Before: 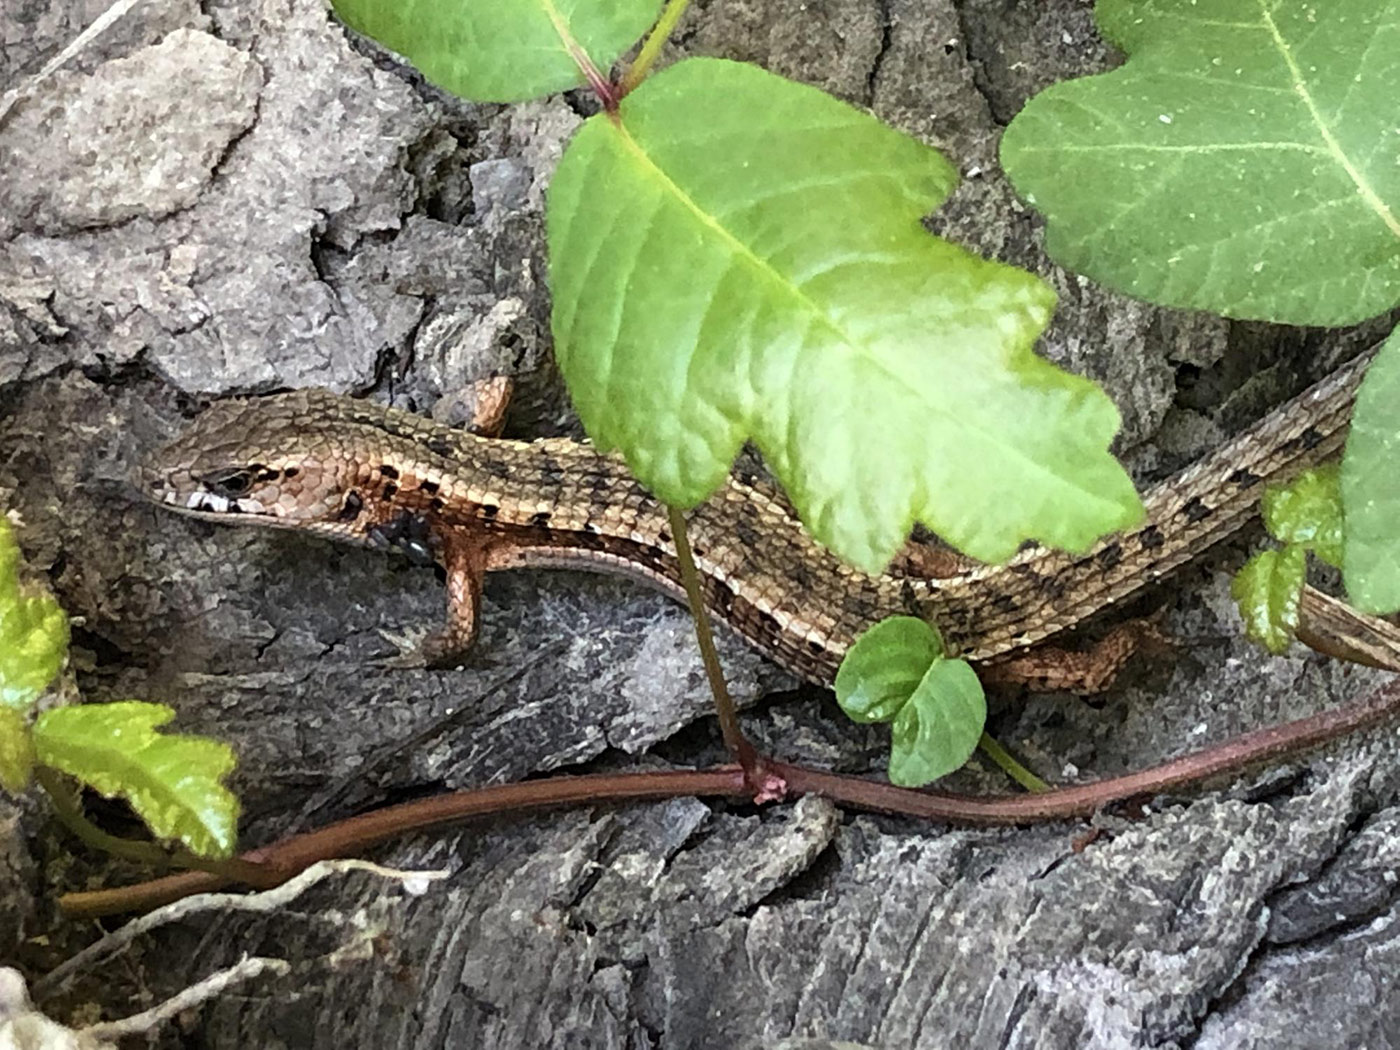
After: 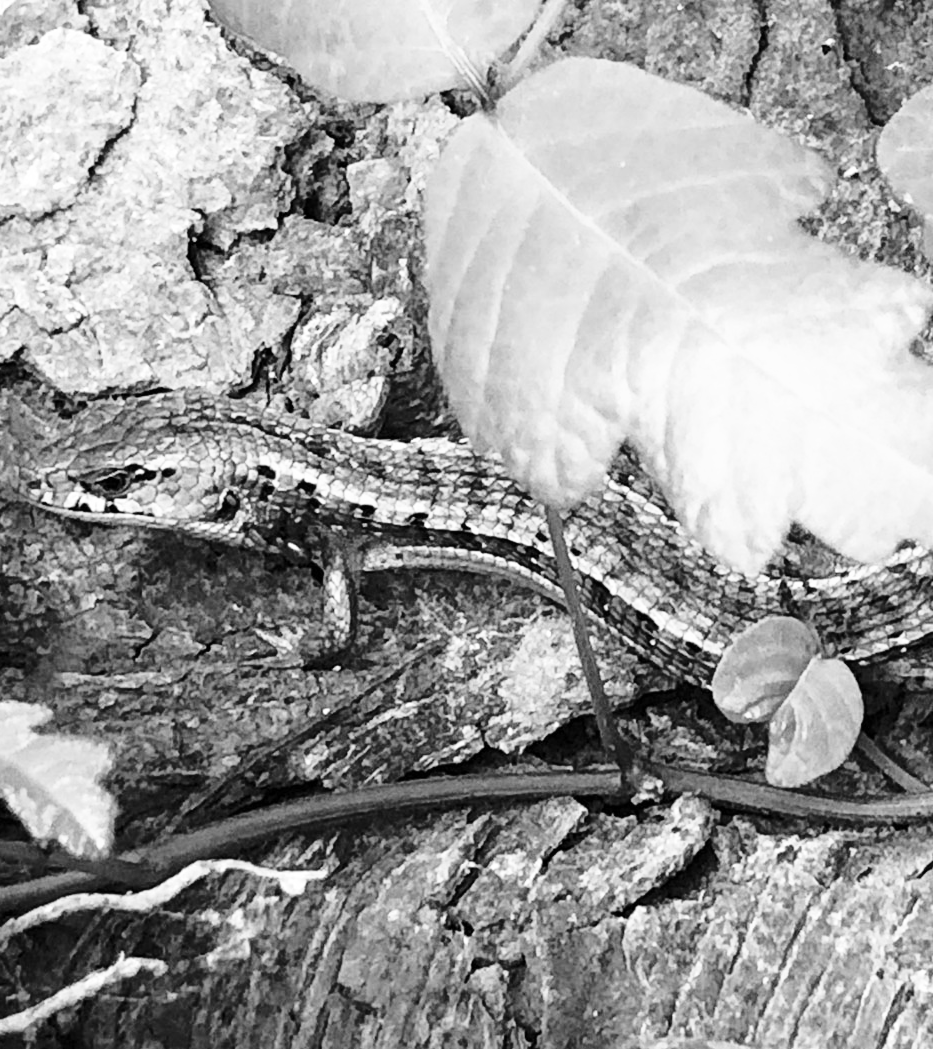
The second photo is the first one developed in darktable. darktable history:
crop and rotate: left 8.786%, right 24.548%
monochrome: on, module defaults
base curve: curves: ch0 [(0, 0) (0.028, 0.03) (0.121, 0.232) (0.46, 0.748) (0.859, 0.968) (1, 1)], preserve colors none
